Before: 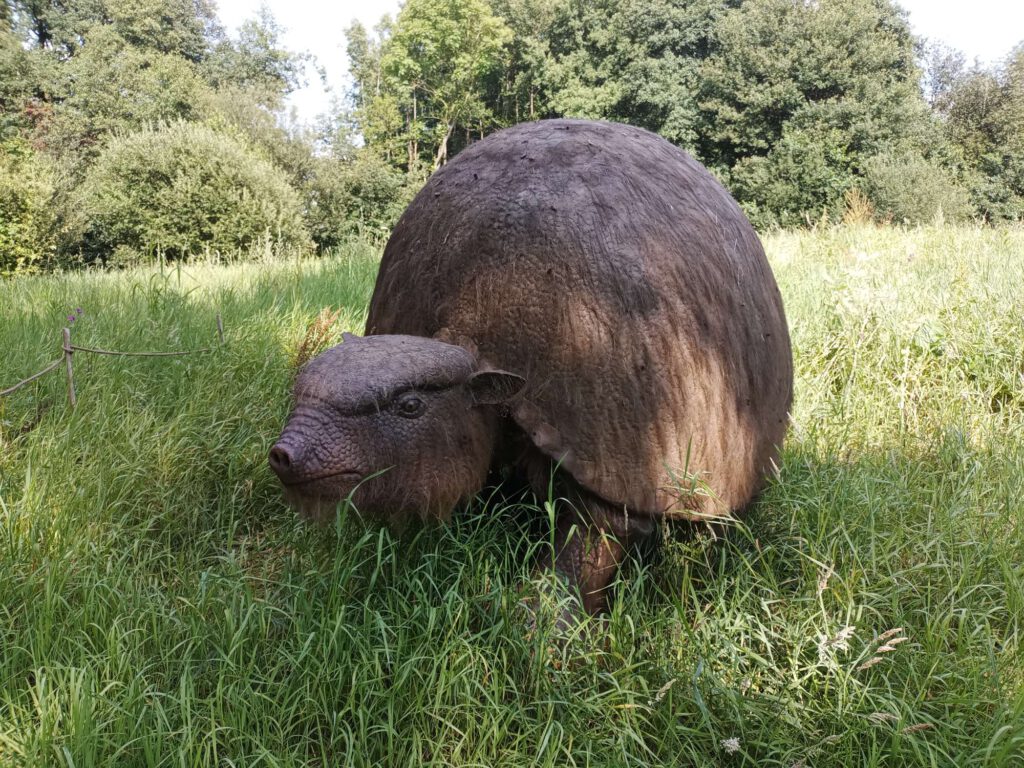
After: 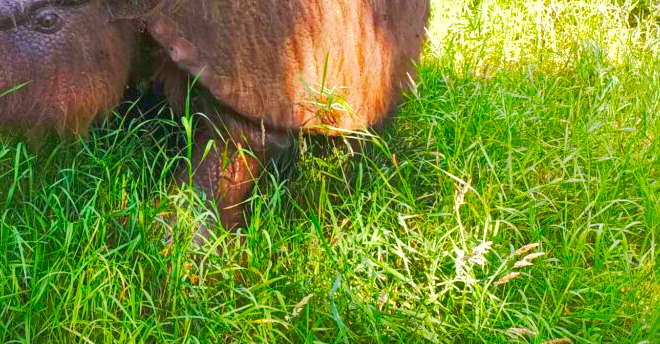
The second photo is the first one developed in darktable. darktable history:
shadows and highlights: on, module defaults
white balance: emerald 1
crop and rotate: left 35.509%, top 50.238%, bottom 4.934%
exposure: black level correction 0, exposure 0.7 EV, compensate exposure bias true, compensate highlight preservation false
tone curve: curves: ch0 [(0, 0) (0.003, 0.026) (0.011, 0.03) (0.025, 0.047) (0.044, 0.082) (0.069, 0.119) (0.1, 0.157) (0.136, 0.19) (0.177, 0.231) (0.224, 0.27) (0.277, 0.318) (0.335, 0.383) (0.399, 0.456) (0.468, 0.532) (0.543, 0.618) (0.623, 0.71) (0.709, 0.786) (0.801, 0.851) (0.898, 0.908) (1, 1)], preserve colors none
color correction: saturation 2.15
vignetting: fall-off start 100%, brightness -0.406, saturation -0.3, width/height ratio 1.324, dithering 8-bit output, unbound false
